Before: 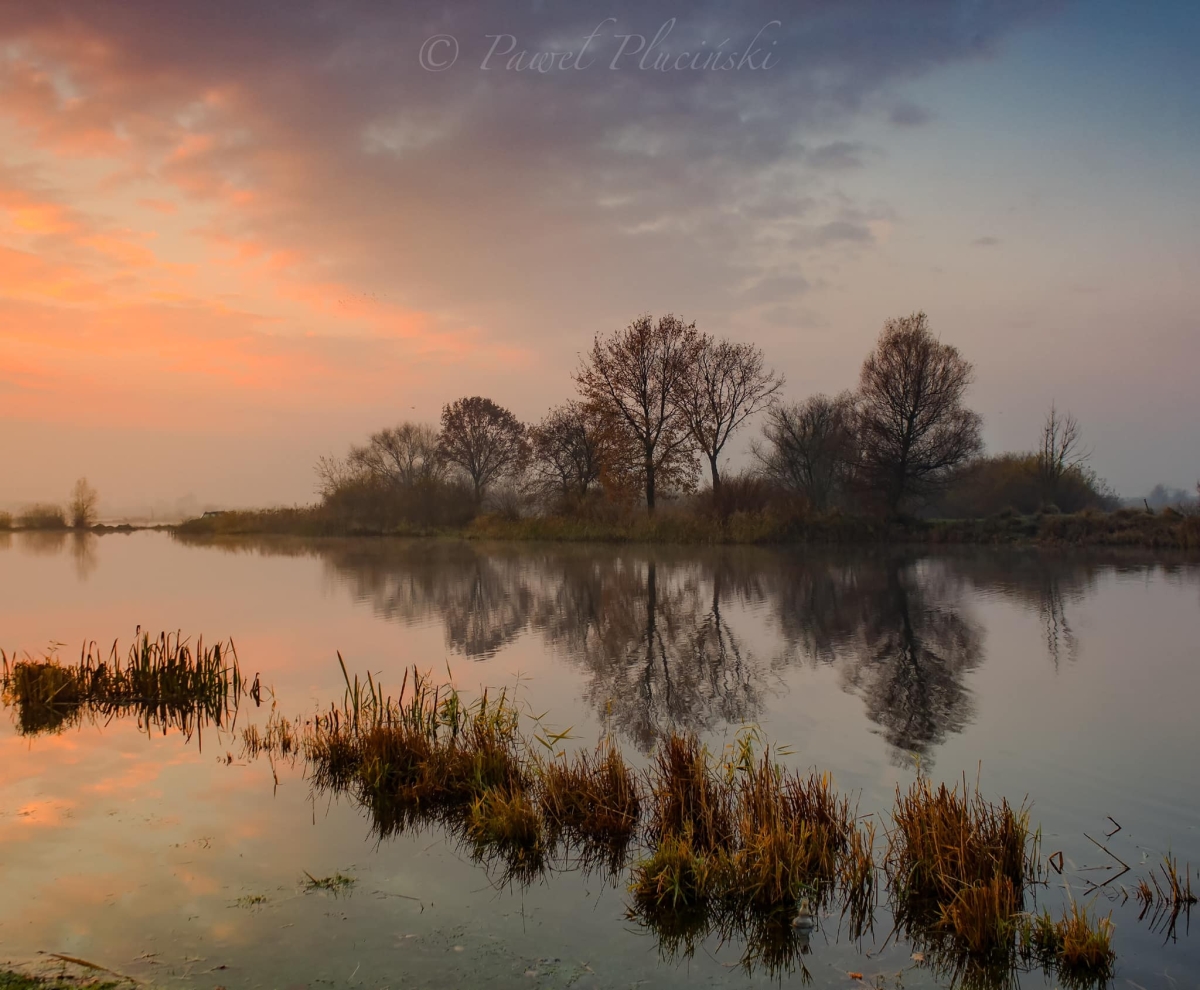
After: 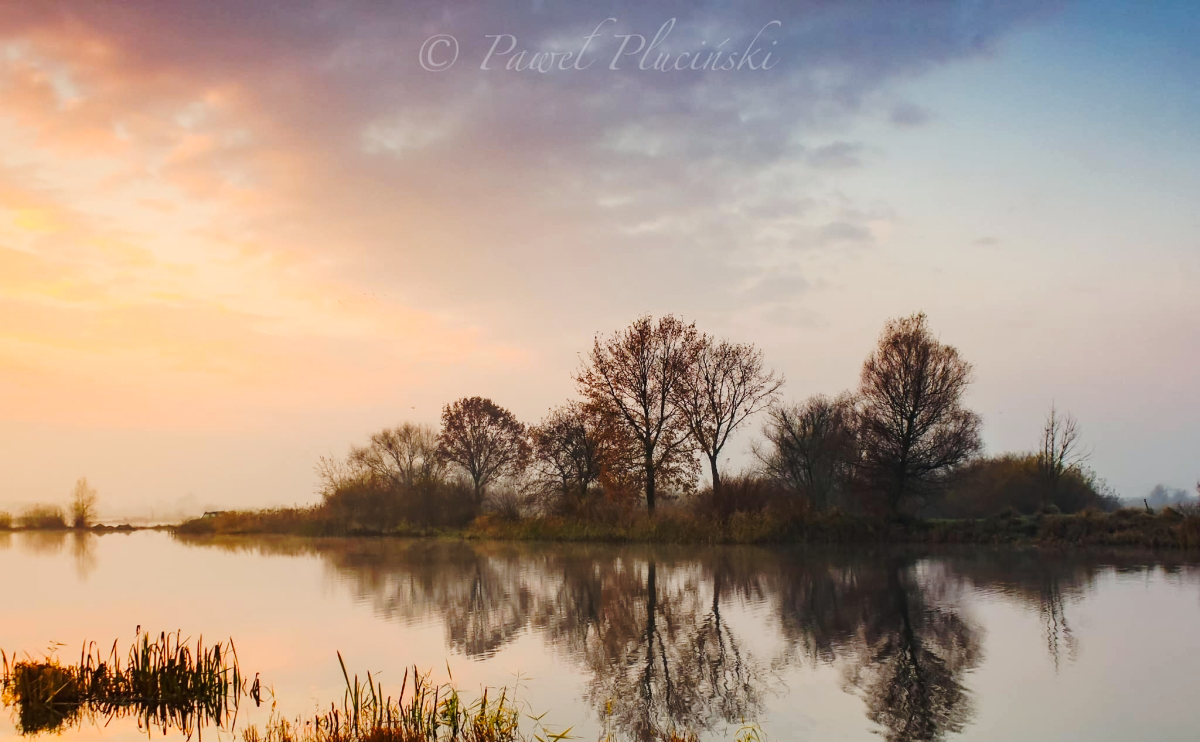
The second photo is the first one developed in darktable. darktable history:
crop: bottom 24.988%
tone curve: curves: ch0 [(0, 0) (0.003, 0.003) (0.011, 0.012) (0.025, 0.026) (0.044, 0.046) (0.069, 0.072) (0.1, 0.104) (0.136, 0.141) (0.177, 0.185) (0.224, 0.247) (0.277, 0.335) (0.335, 0.447) (0.399, 0.539) (0.468, 0.636) (0.543, 0.723) (0.623, 0.803) (0.709, 0.873) (0.801, 0.936) (0.898, 0.978) (1, 1)], preserve colors none
white balance: red 0.978, blue 0.999
base curve: preserve colors none
